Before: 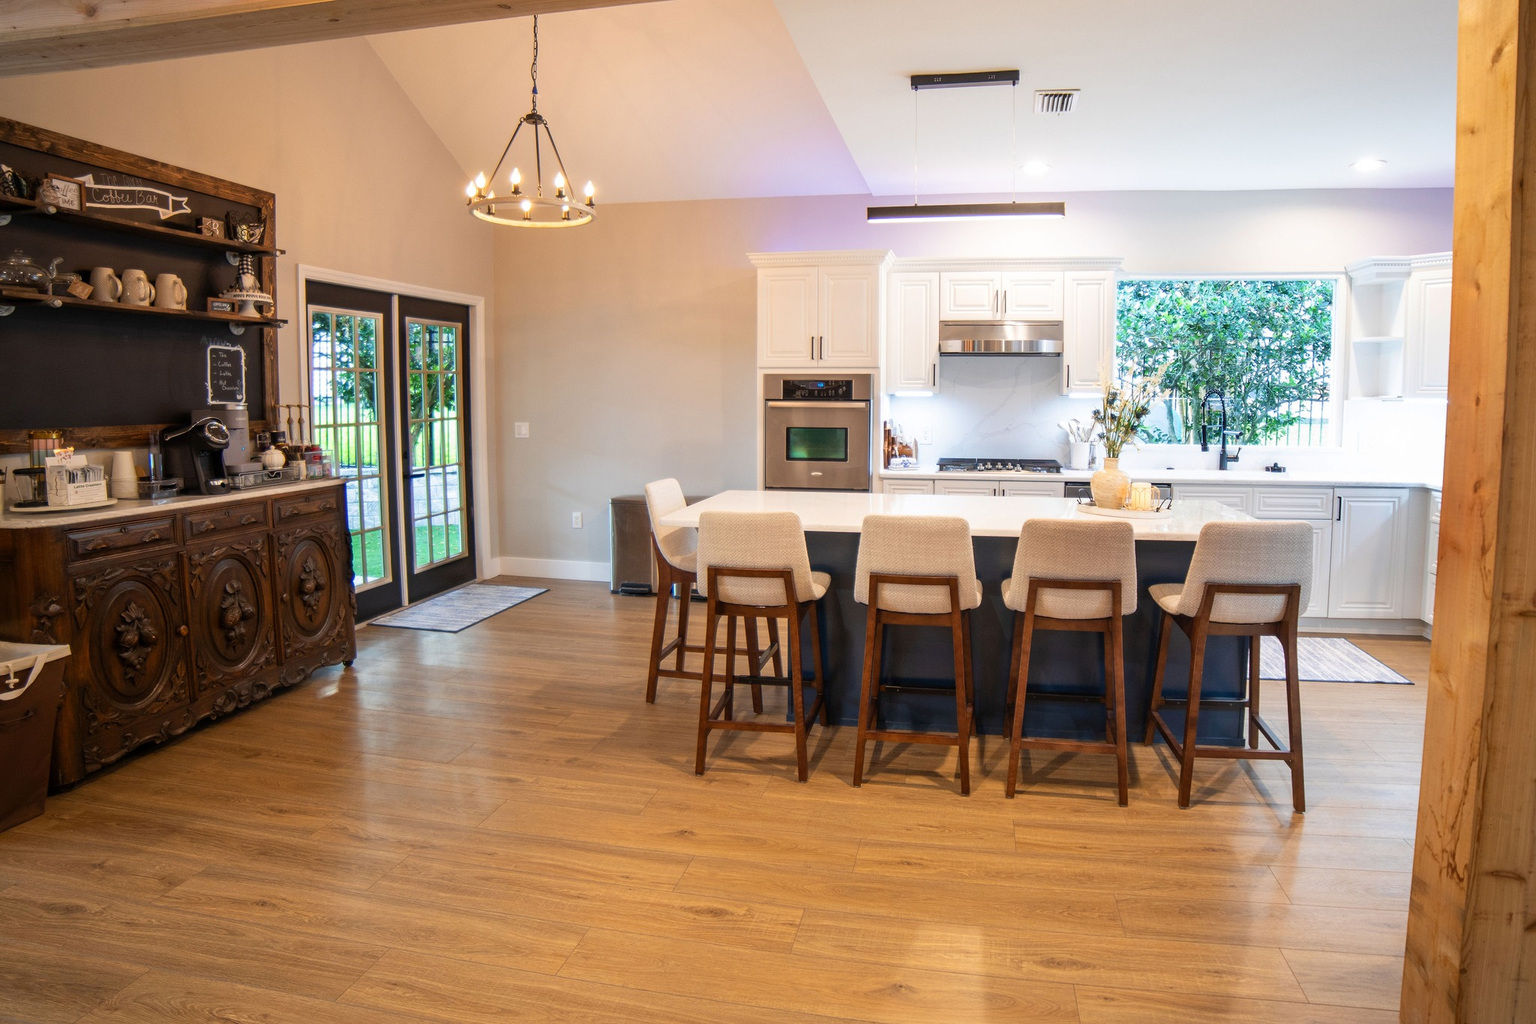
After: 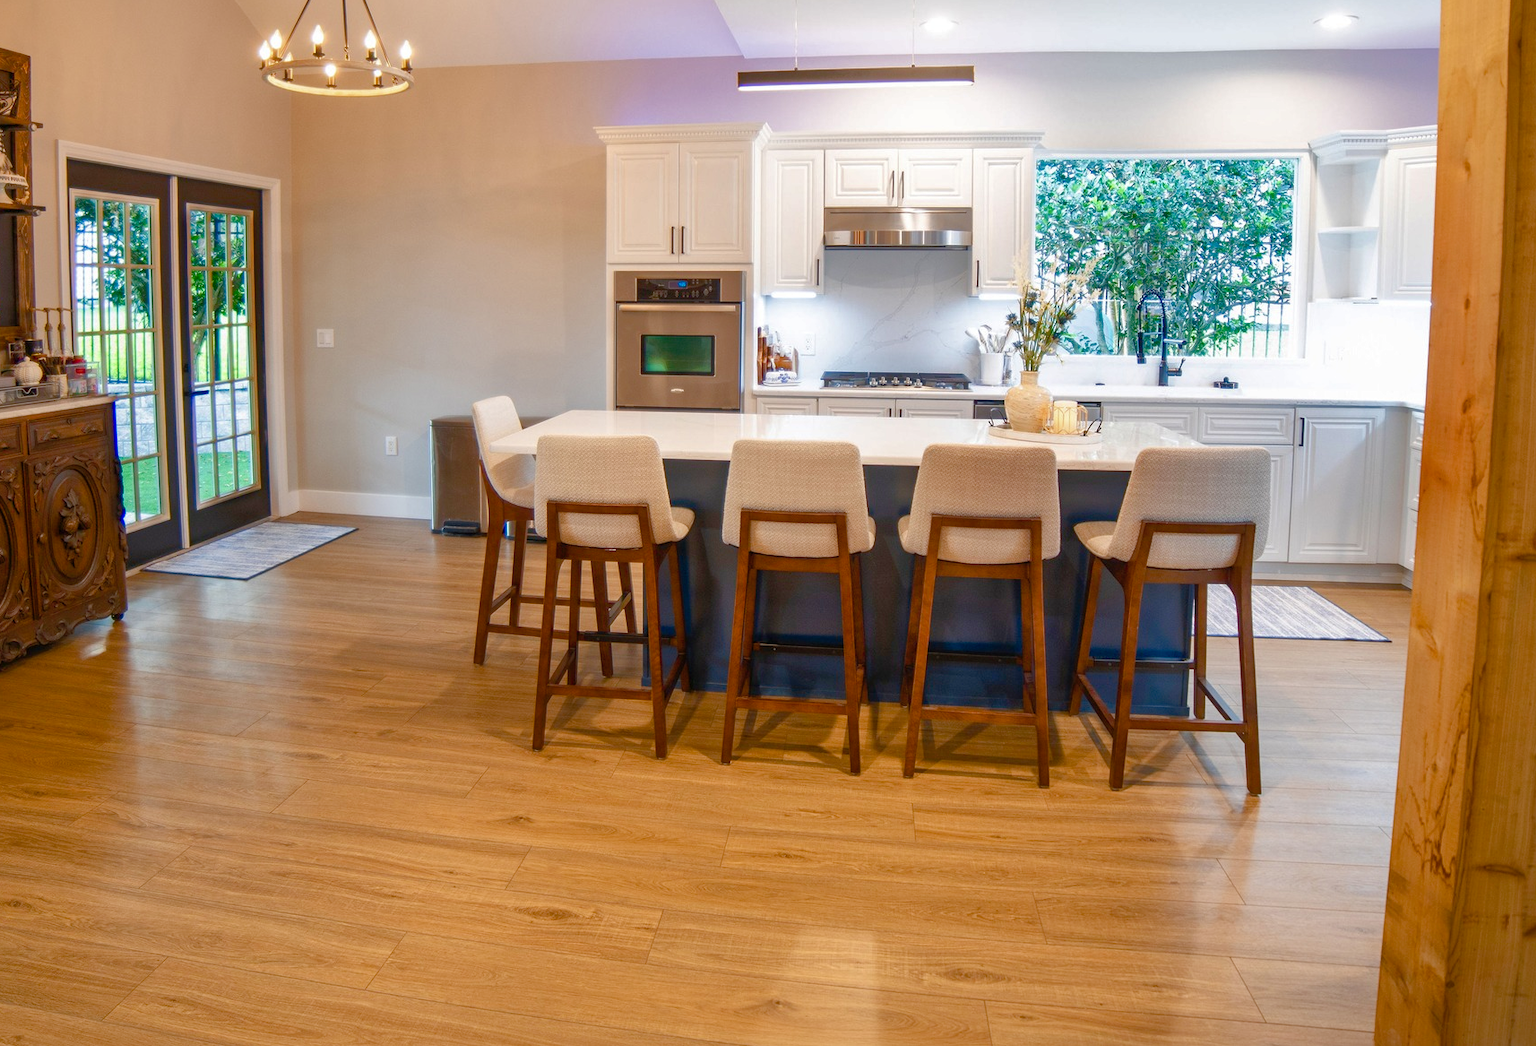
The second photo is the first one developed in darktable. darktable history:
shadows and highlights: on, module defaults
color balance rgb: shadows lift › chroma 0.705%, shadows lift › hue 115.05°, linear chroma grading › global chroma 14.507%, perceptual saturation grading › global saturation 20%, perceptual saturation grading › highlights -50.272%, perceptual saturation grading › shadows 30.674%, global vibrance 11.066%
crop: left 16.29%, top 14.381%
